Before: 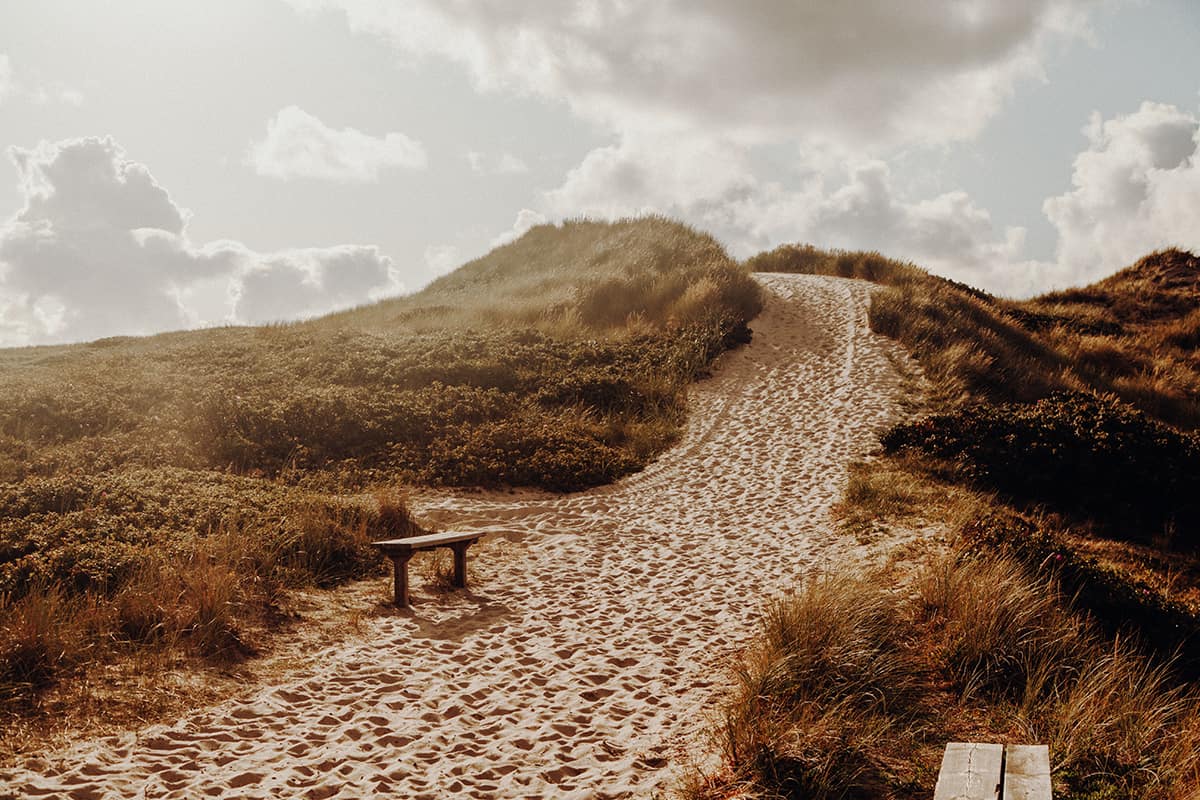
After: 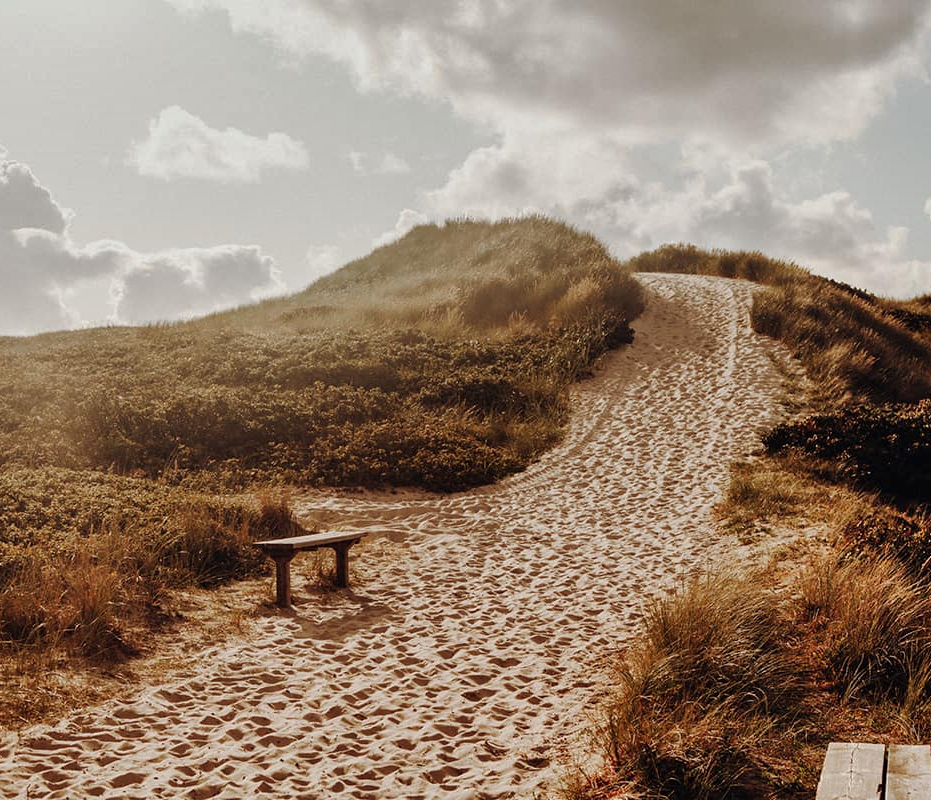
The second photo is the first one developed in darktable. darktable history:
crop: left 9.851%, right 12.539%
shadows and highlights: soften with gaussian
